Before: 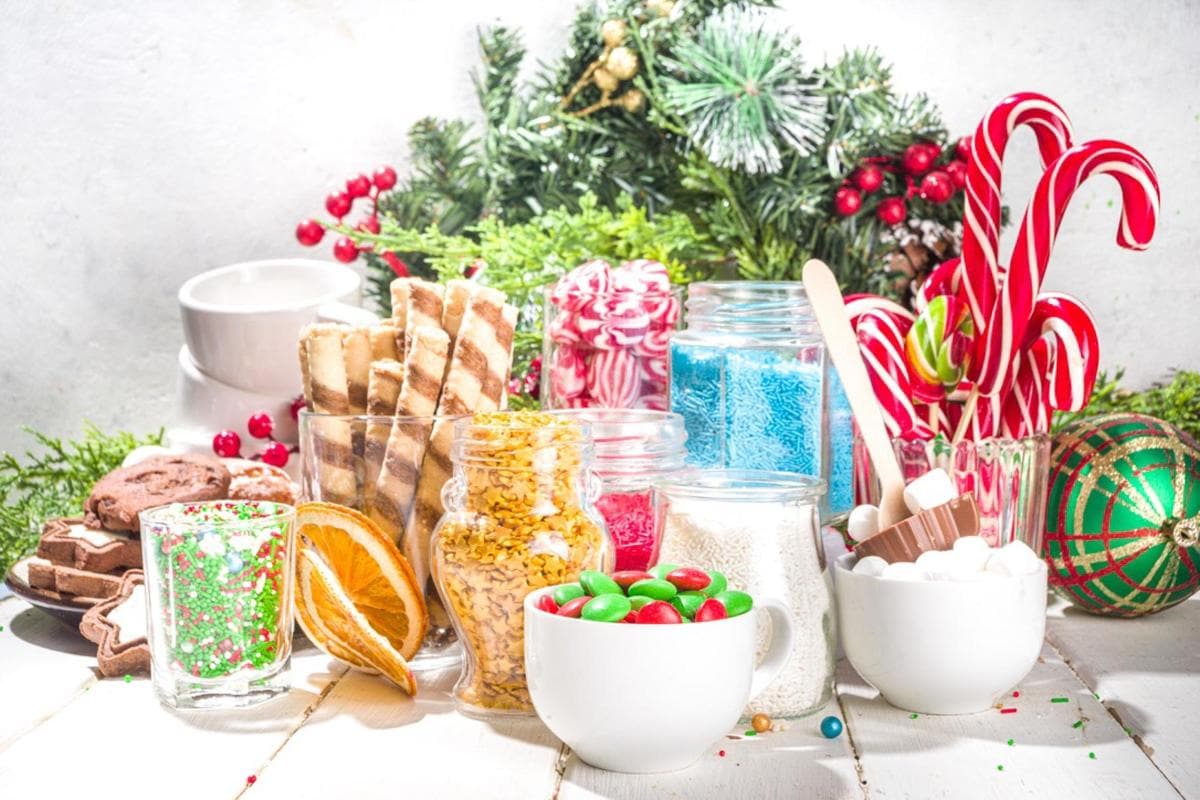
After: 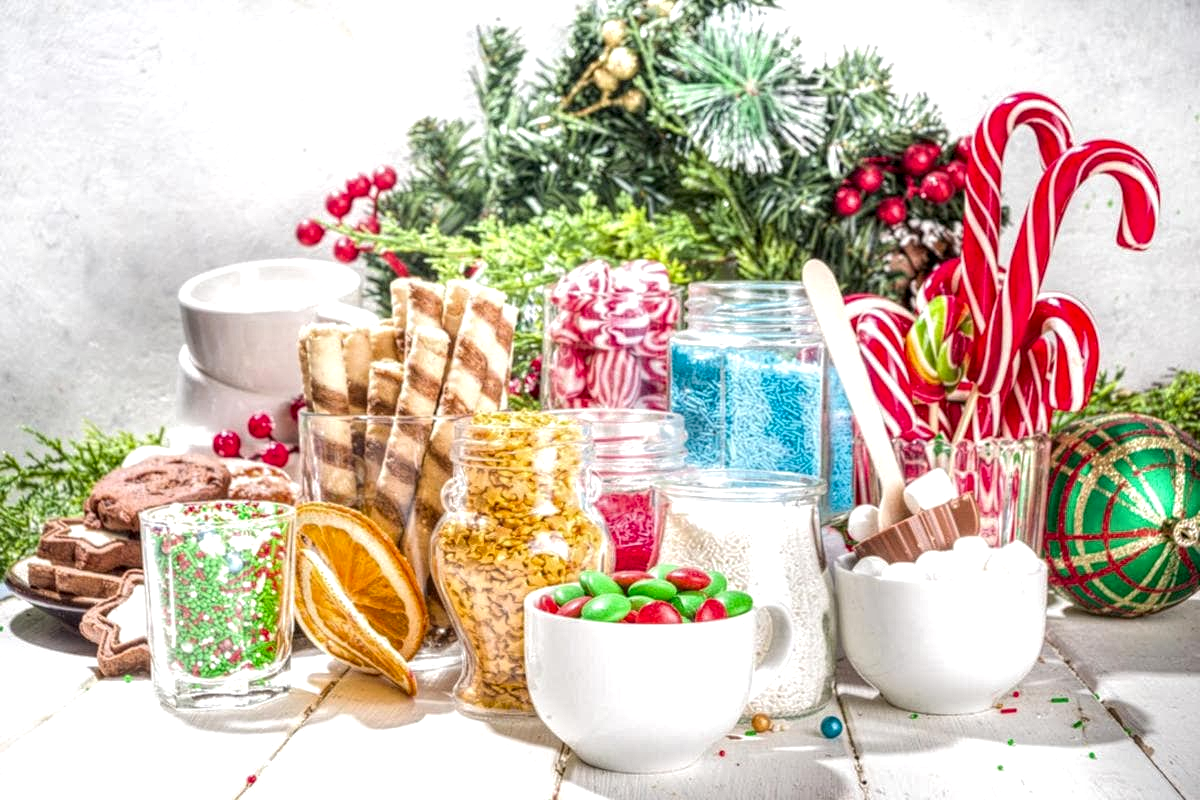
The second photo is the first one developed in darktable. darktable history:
local contrast: highlights 104%, shadows 101%, detail 201%, midtone range 0.2
haze removal: adaptive false
